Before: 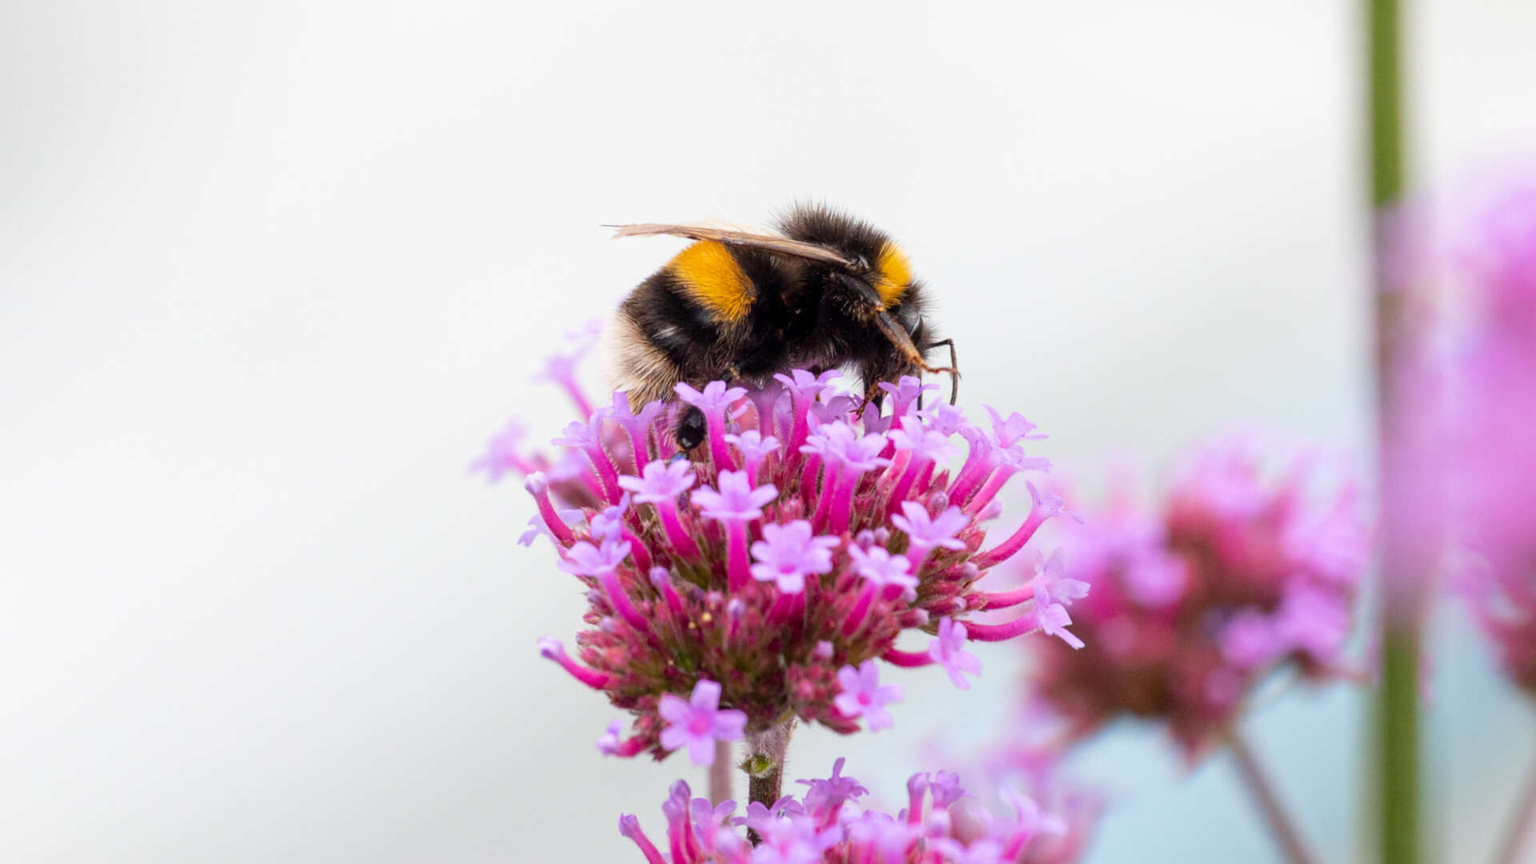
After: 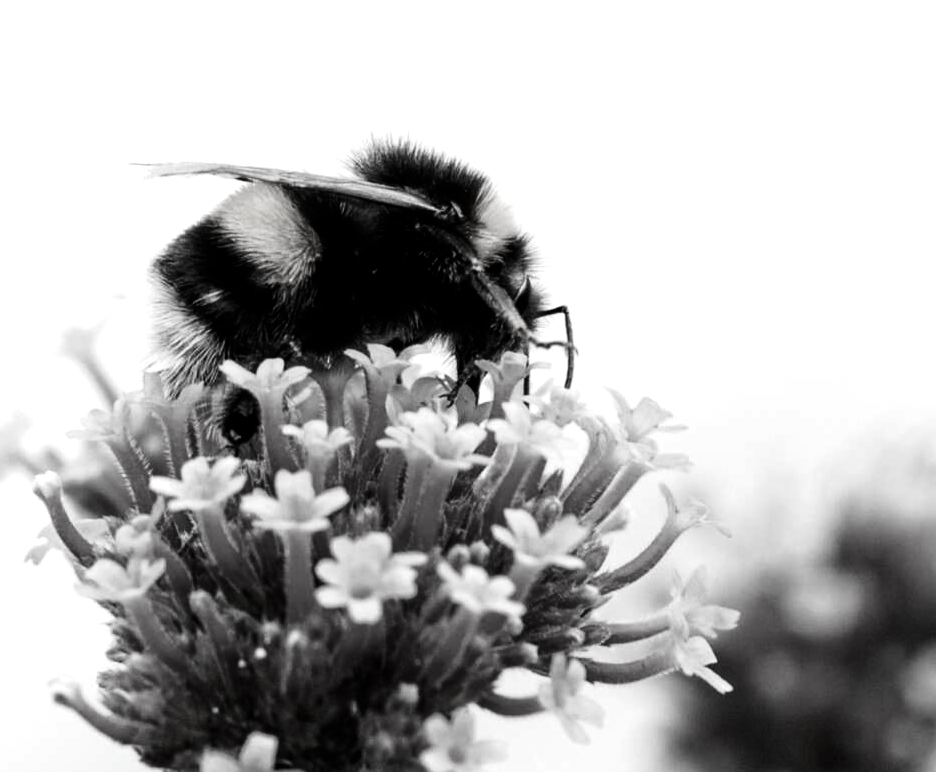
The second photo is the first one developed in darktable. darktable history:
exposure: exposure 0.514 EV, compensate highlight preservation false
base curve: curves: ch0 [(0, 0) (0.036, 0.025) (0.121, 0.166) (0.206, 0.329) (0.605, 0.79) (1, 1)], preserve colors none
contrast brightness saturation: contrast -0.03, brightness -0.607, saturation -0.986
levels: gray 50.73%
crop: left 32.483%, top 10.963%, right 18.745%, bottom 17.508%
